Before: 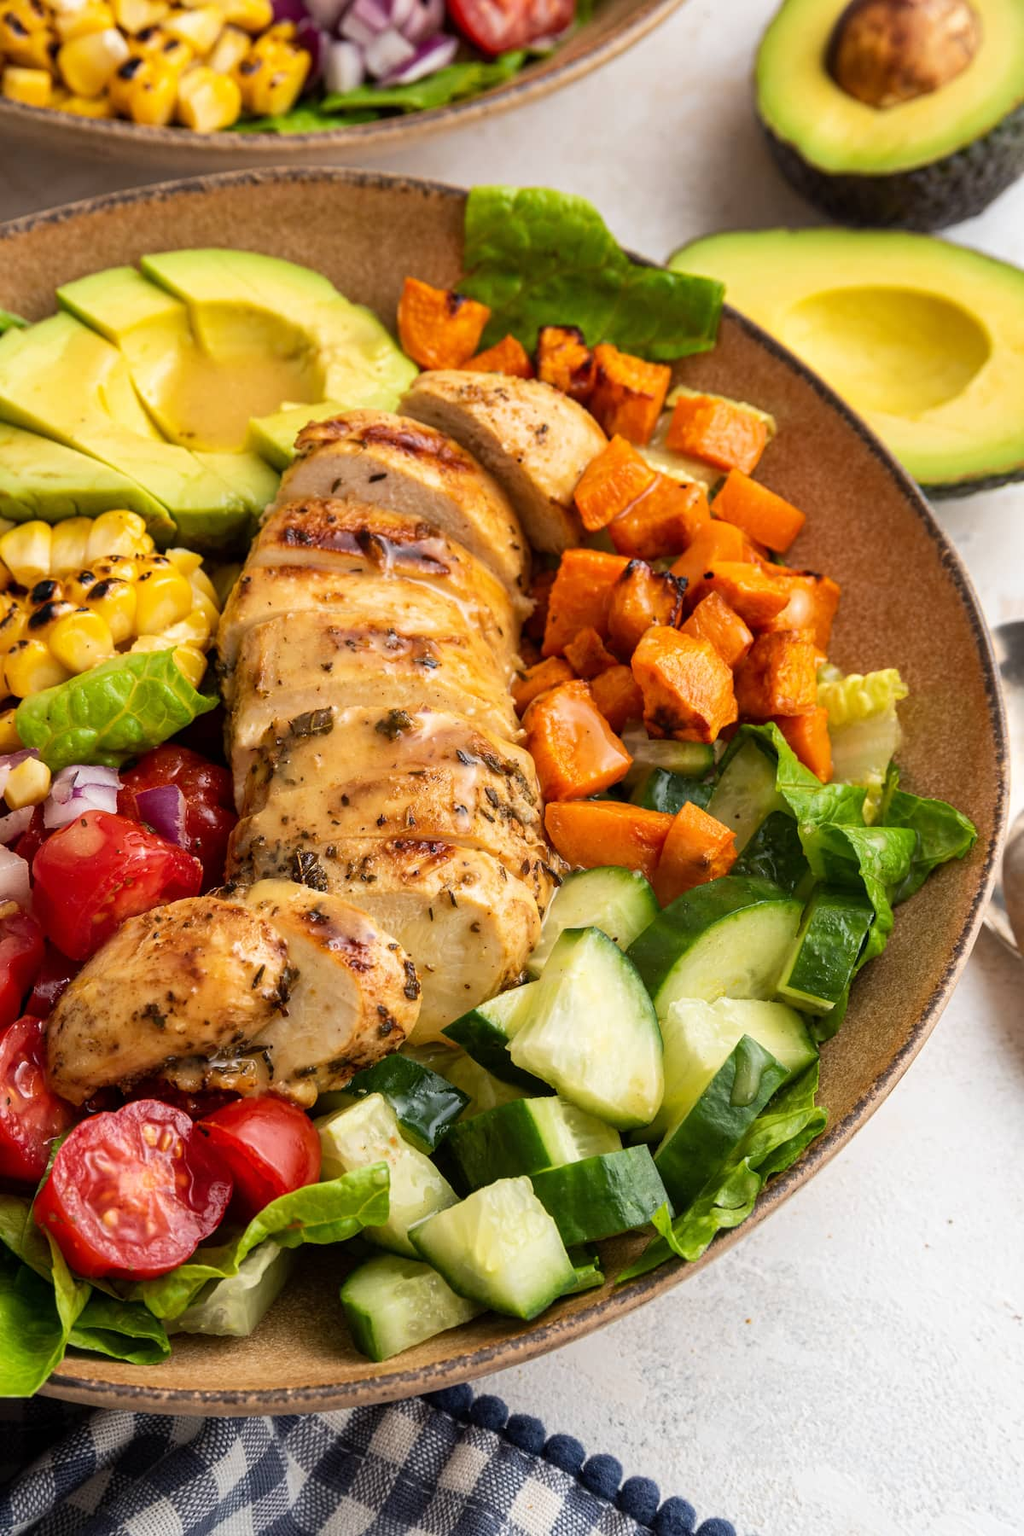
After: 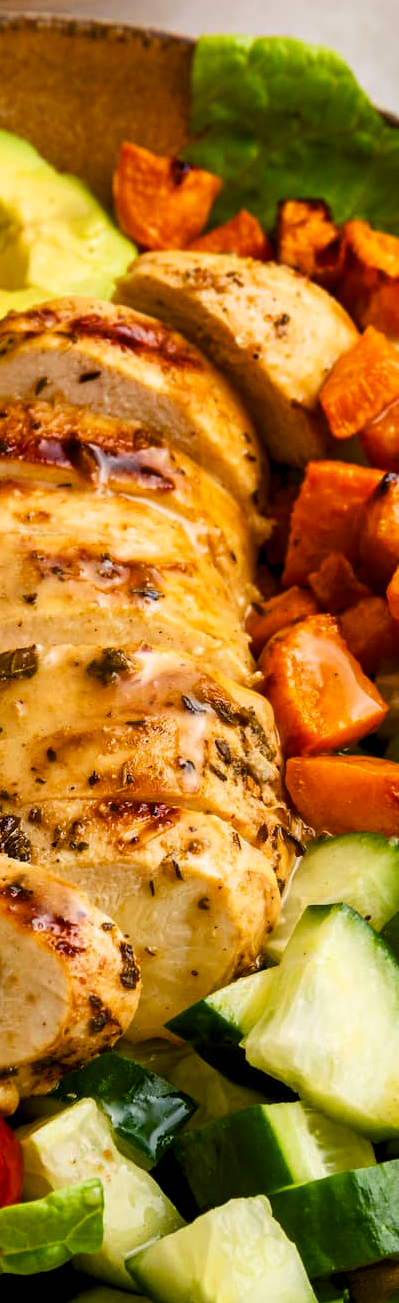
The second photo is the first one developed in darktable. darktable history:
crop and rotate: left 29.467%, top 10.218%, right 37.248%, bottom 17.351%
color balance rgb: global offset › luminance -0.481%, perceptual saturation grading › global saturation 20%, perceptual saturation grading › highlights -25.659%, perceptual saturation grading › shadows 25.334%, global vibrance 16.696%, saturation formula JzAzBz (2021)
tone curve: preserve colors none
contrast brightness saturation: contrast 0.04, saturation 0.068
